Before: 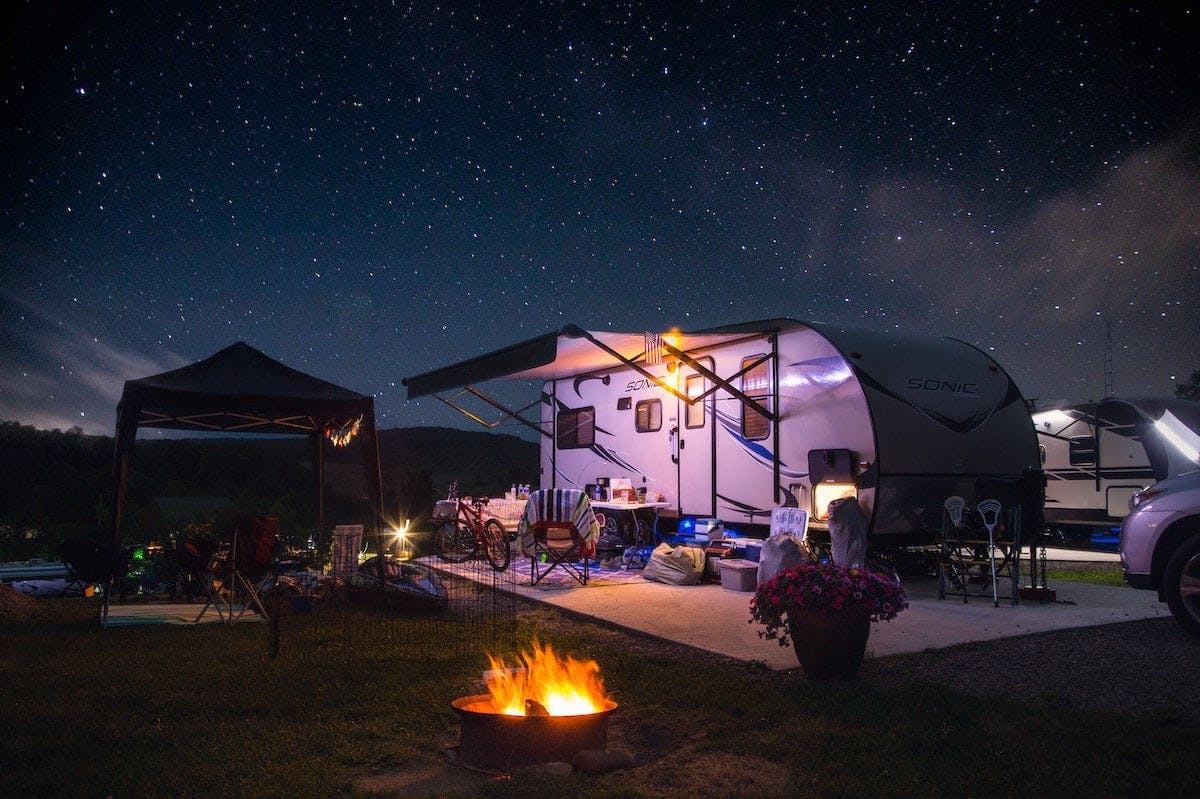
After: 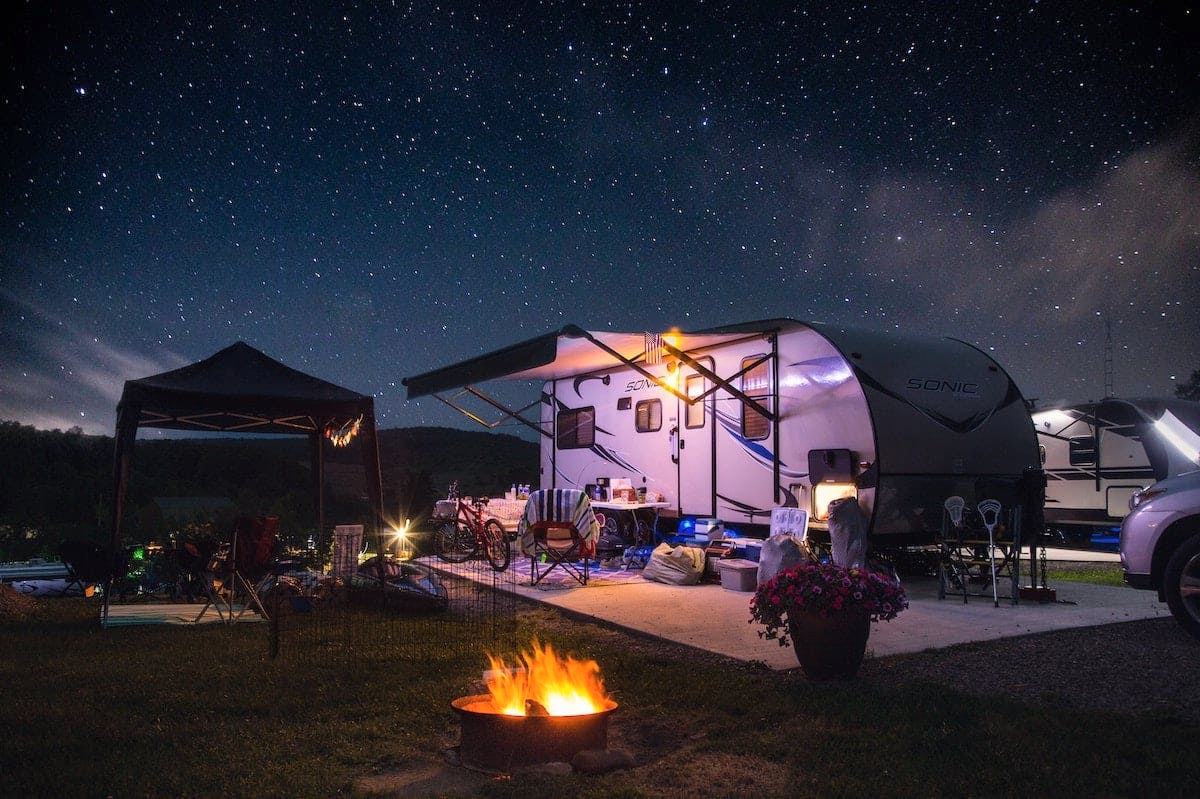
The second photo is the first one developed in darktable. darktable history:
shadows and highlights: shadows 31.86, highlights -32.26, highlights color adjustment 0.199%, soften with gaussian
